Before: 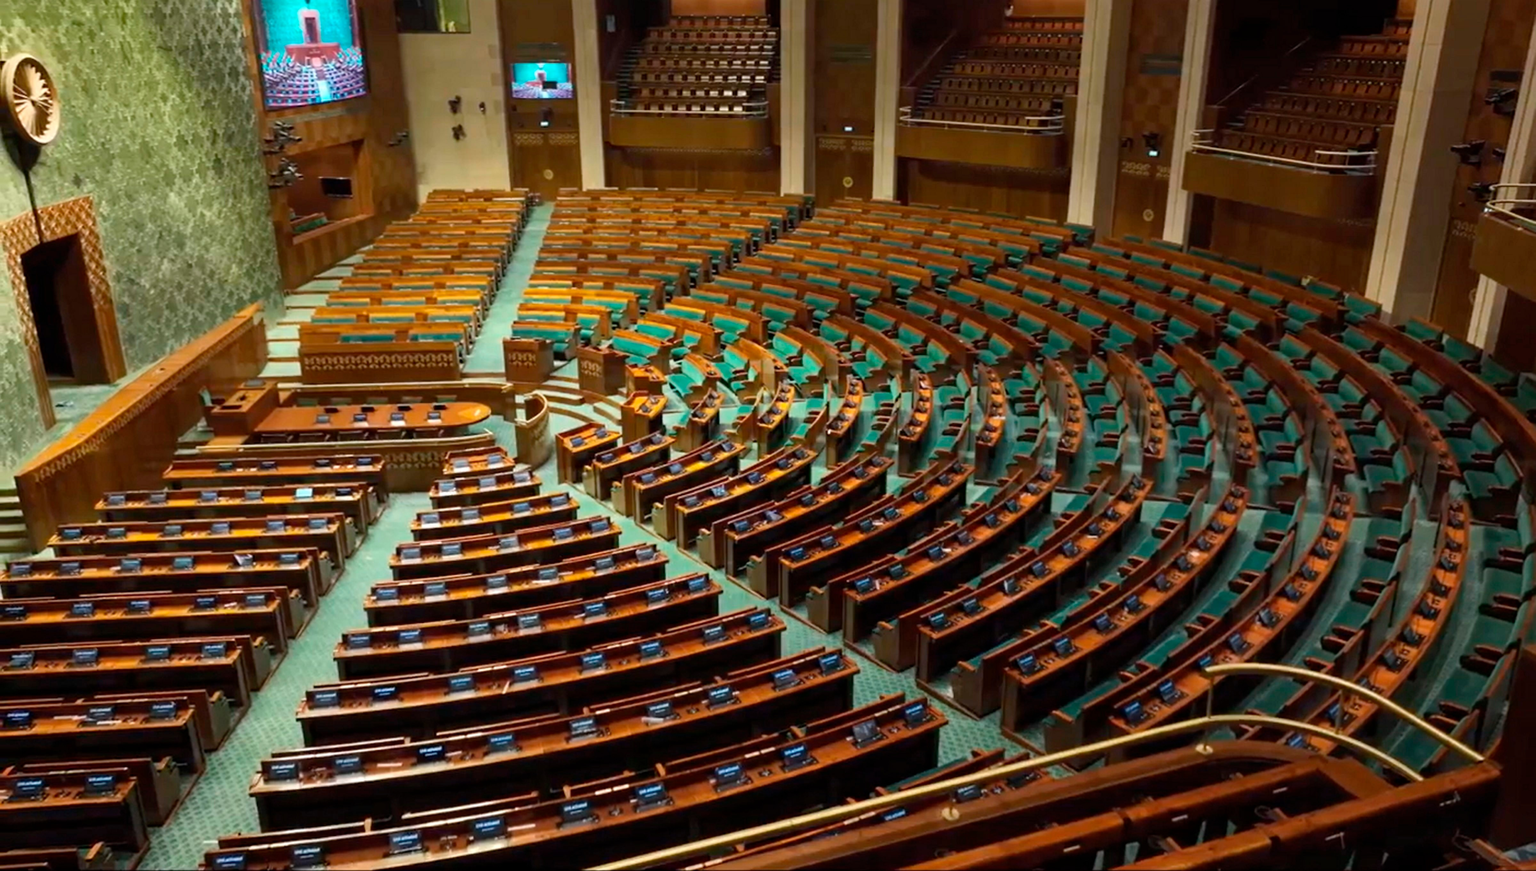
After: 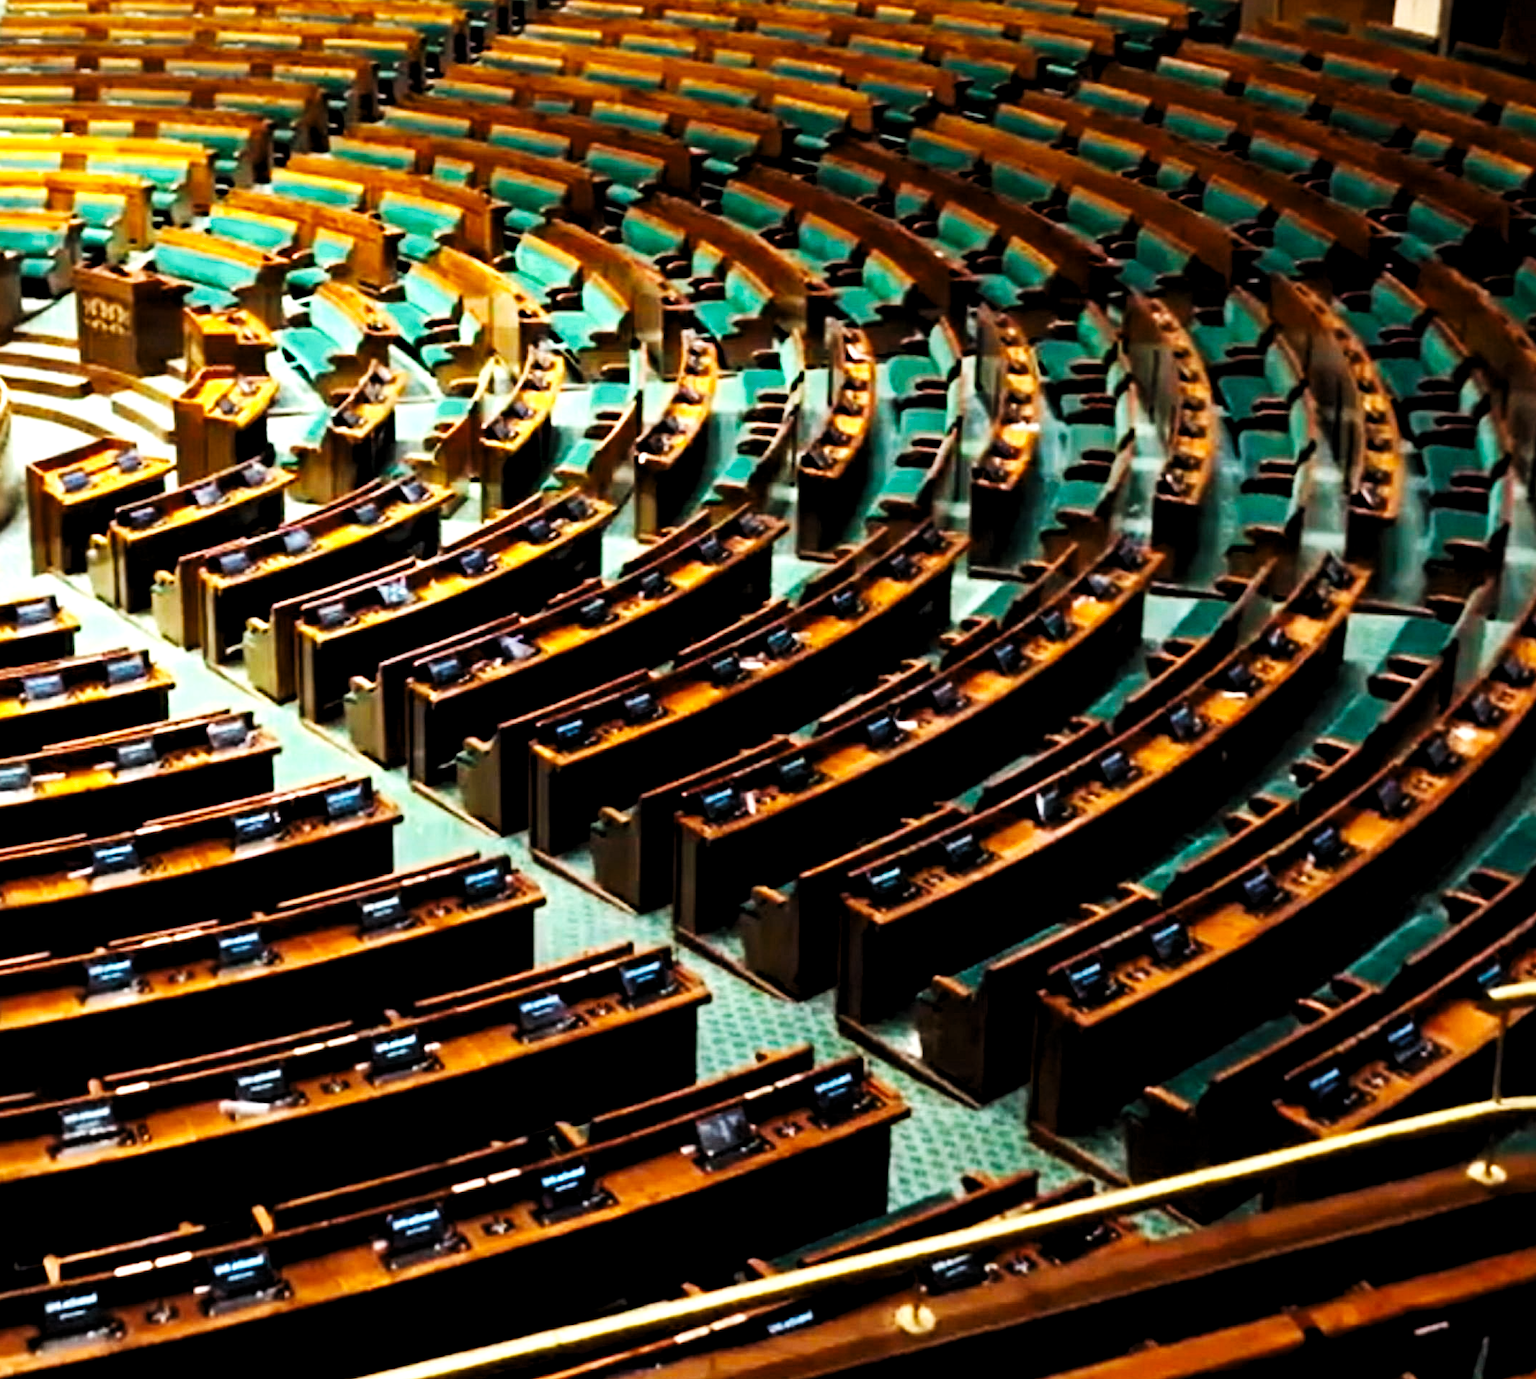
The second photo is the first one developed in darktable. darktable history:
crop: left 35.432%, top 26.233%, right 20.145%, bottom 3.432%
base curve: curves: ch0 [(0, 0) (0.007, 0.004) (0.027, 0.03) (0.046, 0.07) (0.207, 0.54) (0.442, 0.872) (0.673, 0.972) (1, 1)], preserve colors none
levels: levels [0.101, 0.578, 0.953]
